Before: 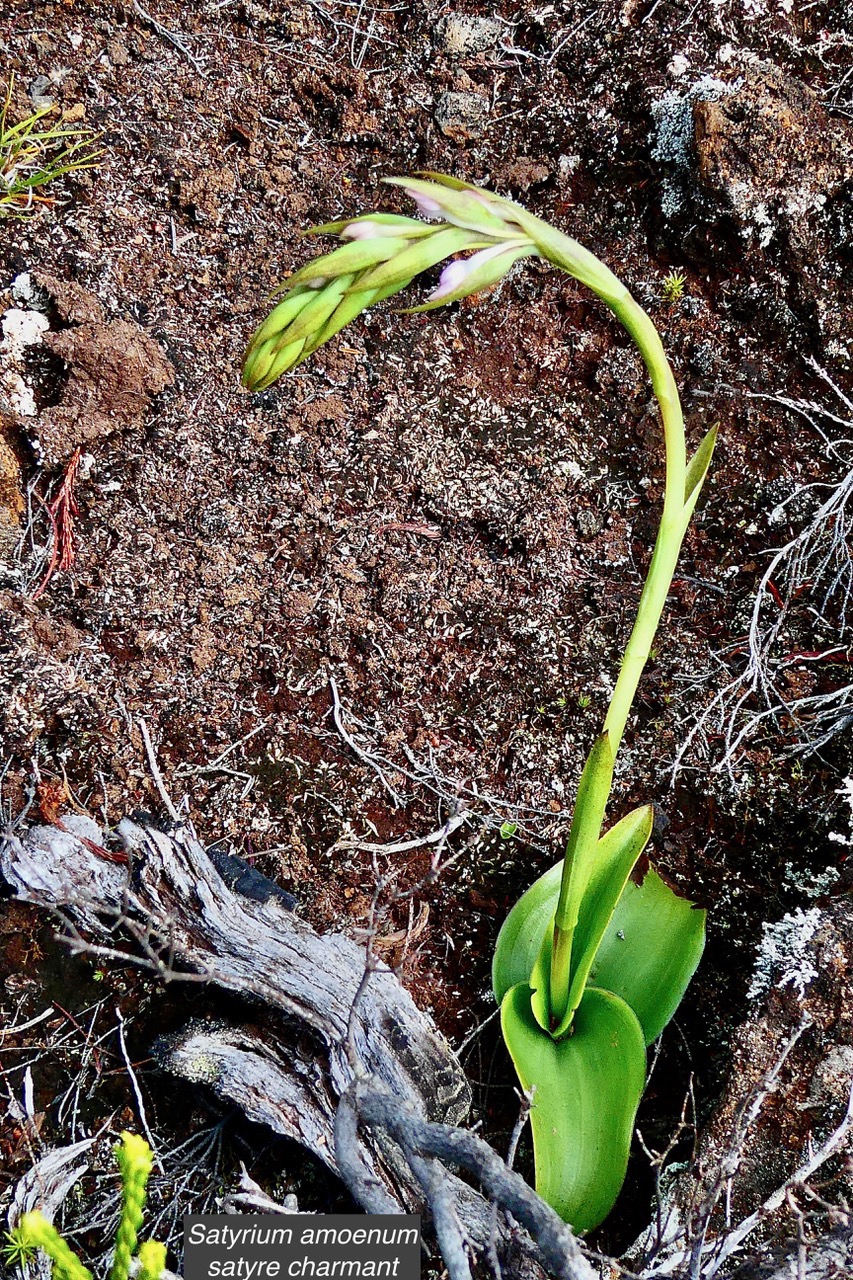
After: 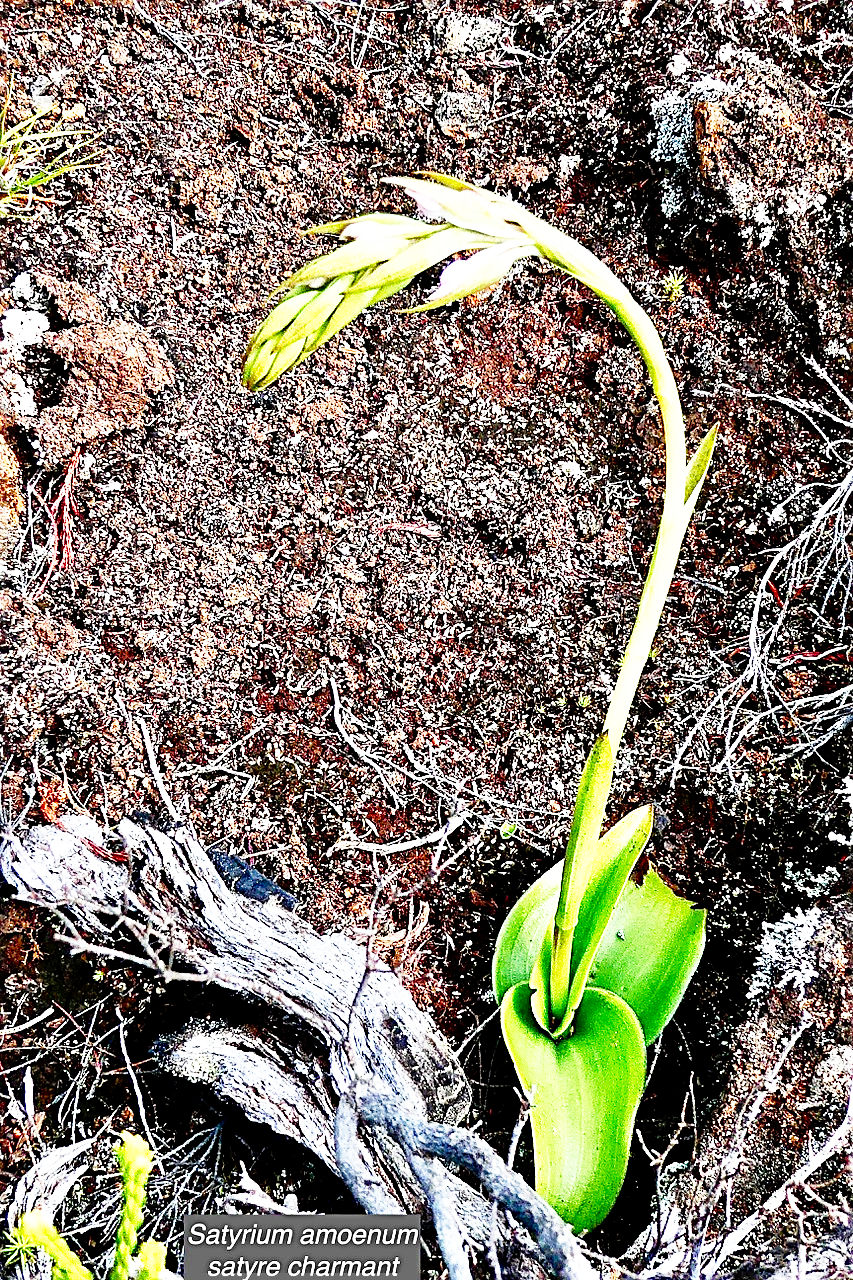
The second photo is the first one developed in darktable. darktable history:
exposure: exposure 0.425 EV, compensate highlight preservation false
sharpen: radius 2.718, amount 0.677
base curve: curves: ch0 [(0, 0) (0.012, 0.01) (0.073, 0.168) (0.31, 0.711) (0.645, 0.957) (1, 1)], preserve colors none
